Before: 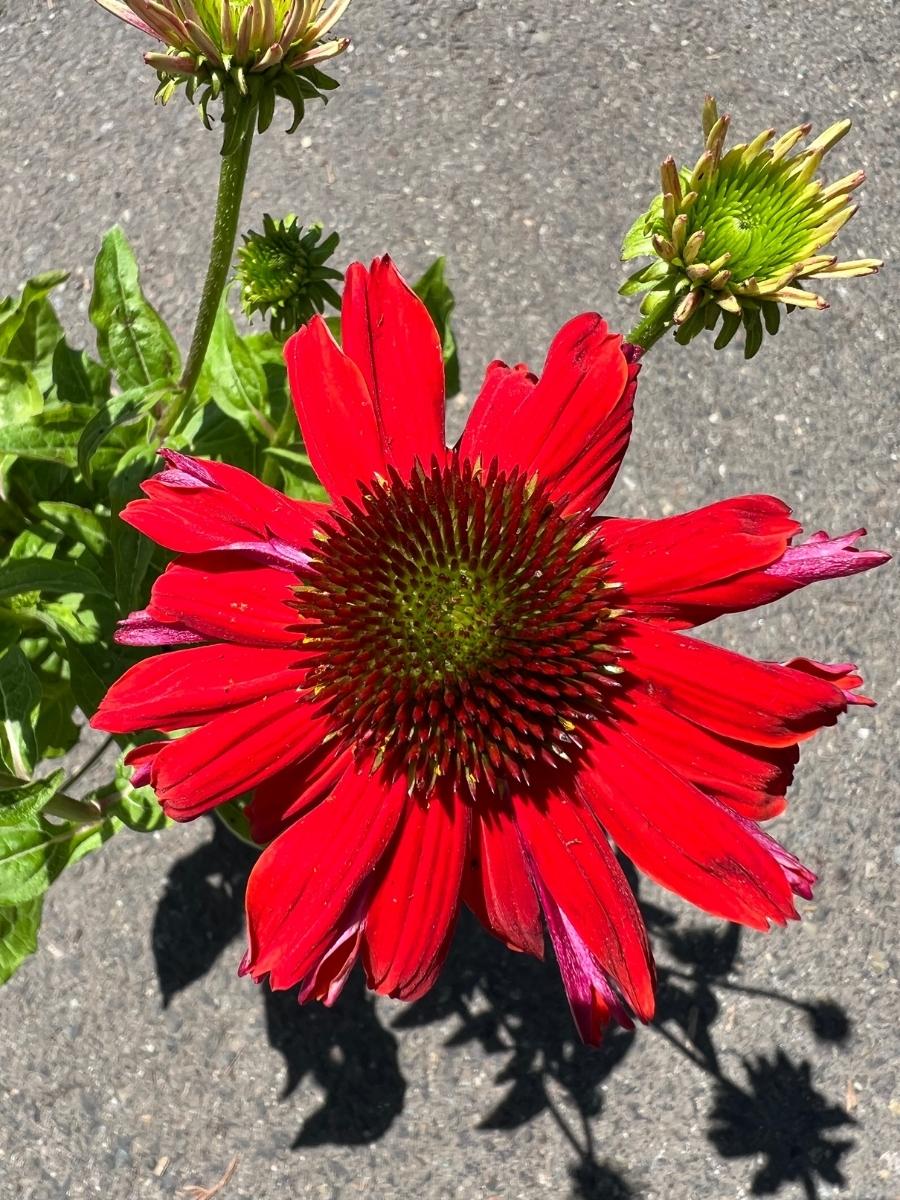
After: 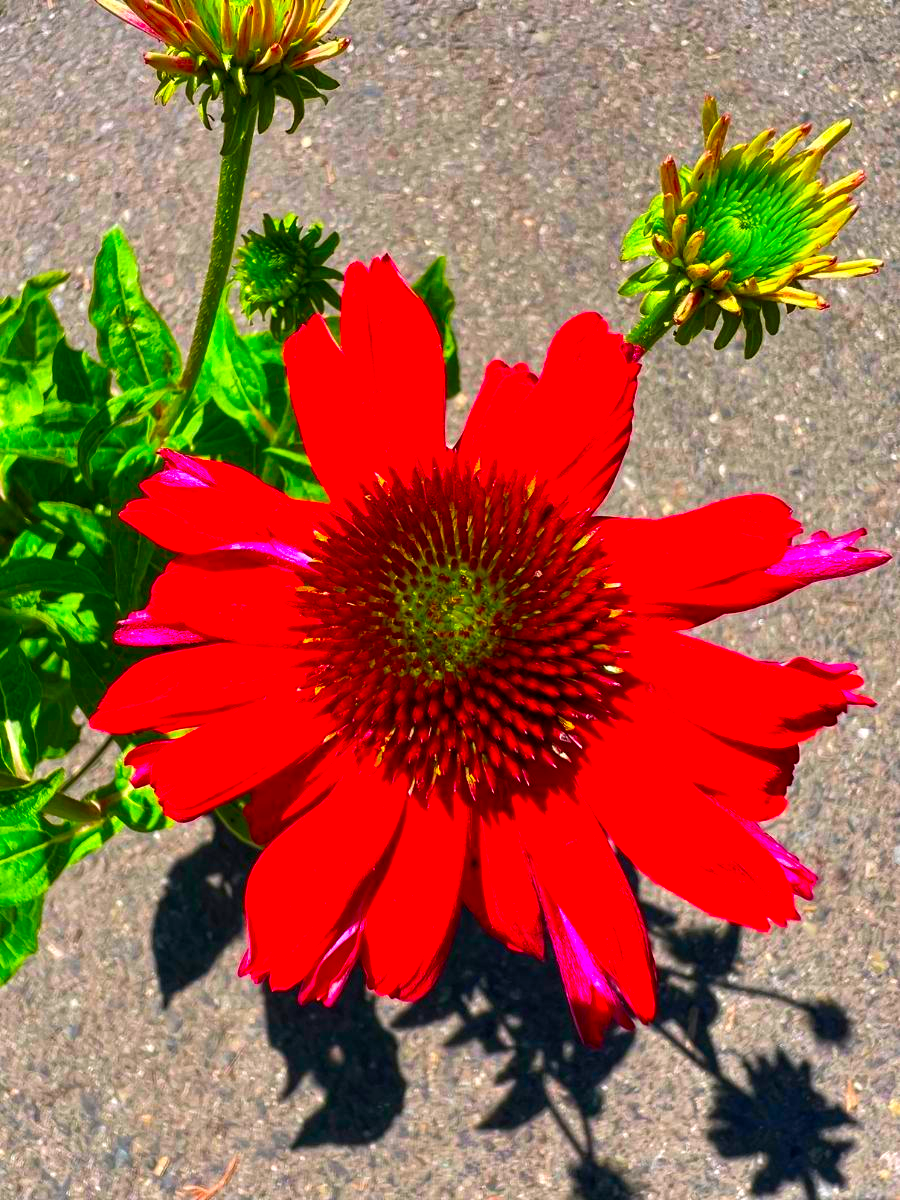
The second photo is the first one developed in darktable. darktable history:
local contrast: highlights 107%, shadows 98%, detail 119%, midtone range 0.2
color correction: highlights a* 1.66, highlights b* -1.68, saturation 2.52
velvia: strength 8.75%
